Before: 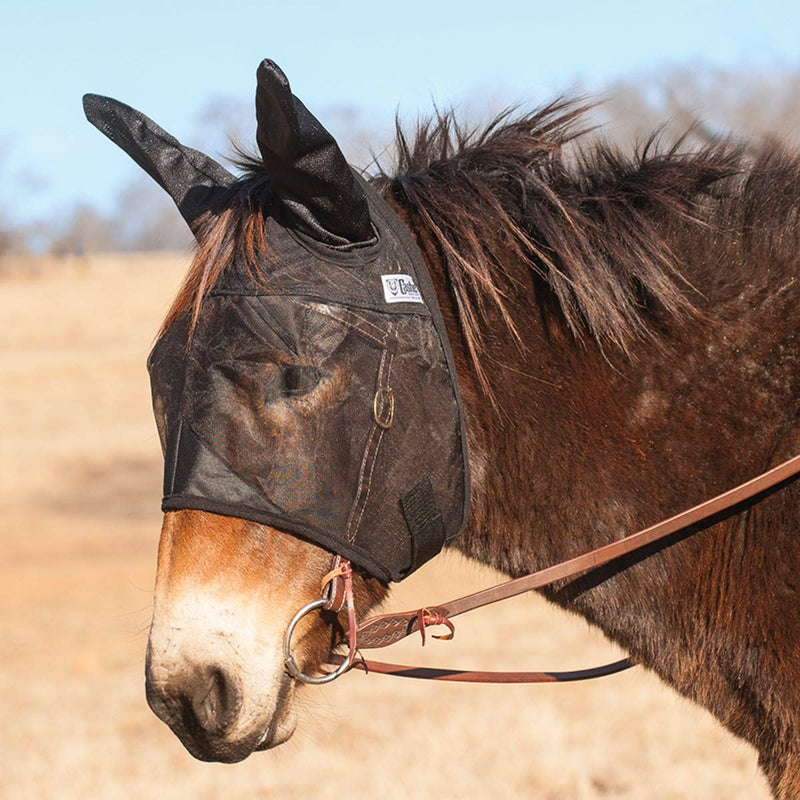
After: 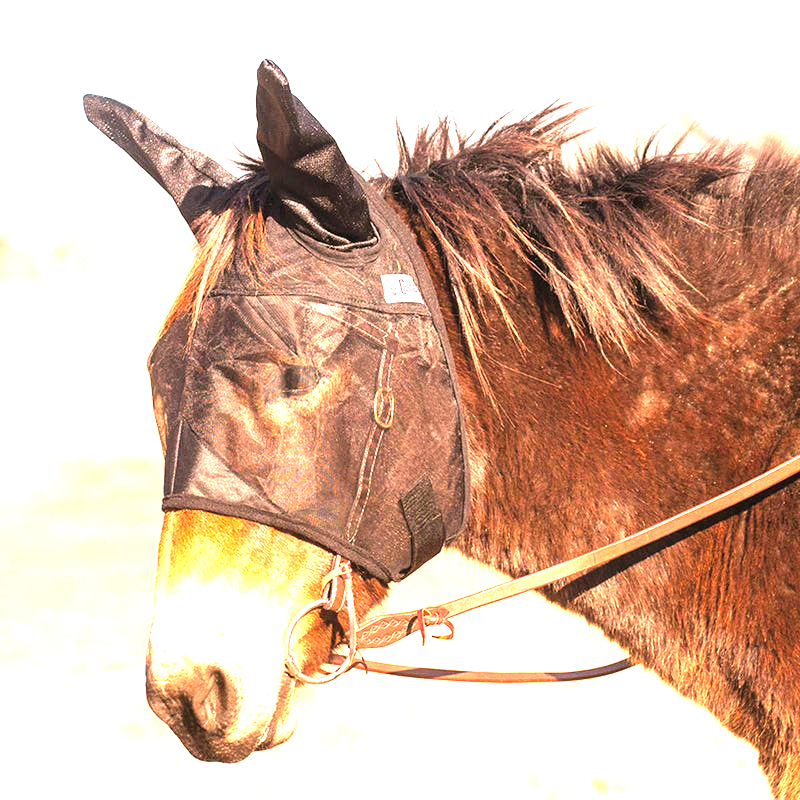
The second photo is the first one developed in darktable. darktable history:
tone equalizer: -8 EV -0.761 EV, -7 EV -0.679 EV, -6 EV -0.61 EV, -5 EV -0.406 EV, -3 EV 0.377 EV, -2 EV 0.6 EV, -1 EV 0.691 EV, +0 EV 0.757 EV
exposure: black level correction 0, exposure 1.474 EV, compensate highlight preservation false
color correction: highlights a* 17.66, highlights b* 18.78
